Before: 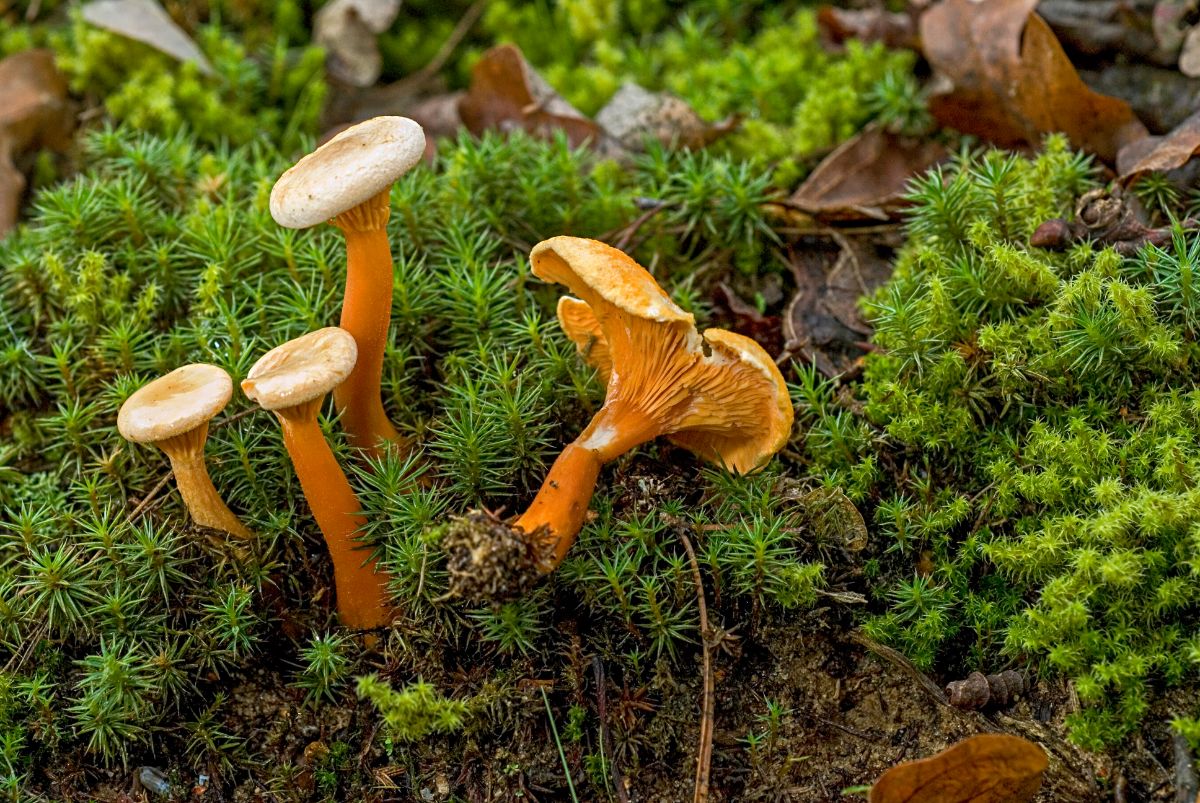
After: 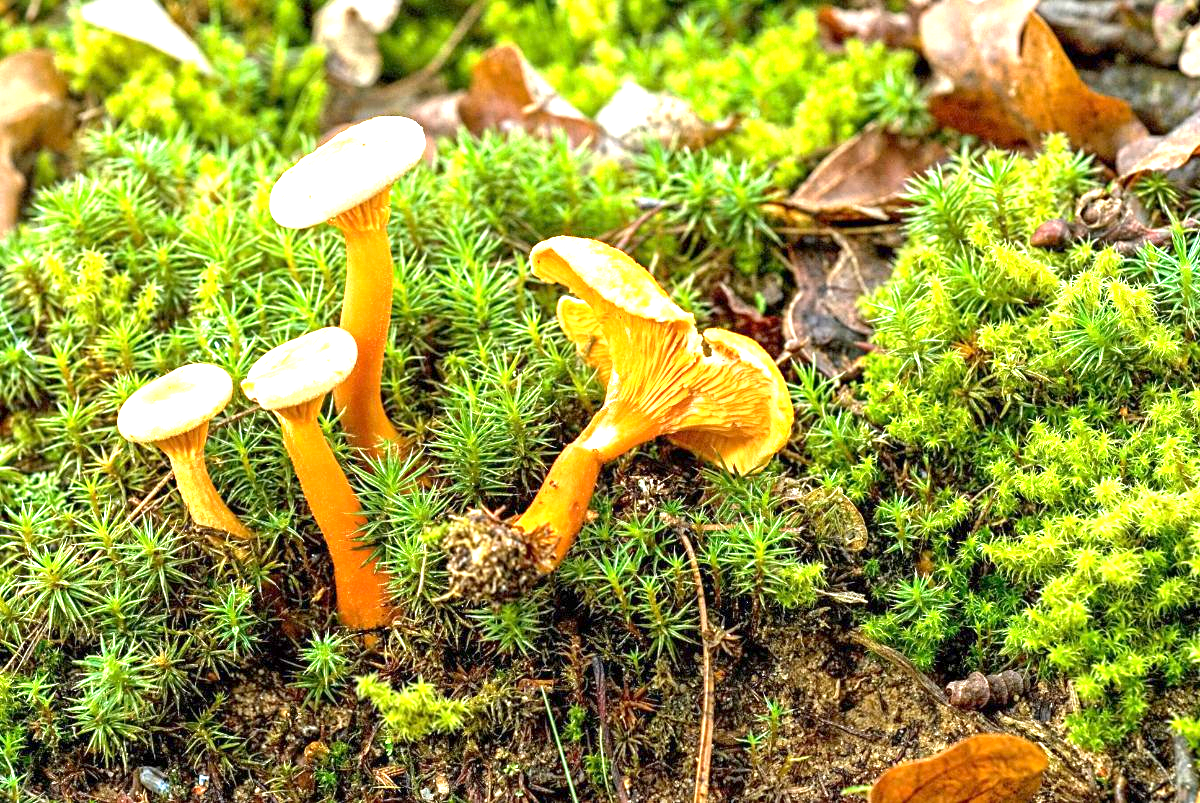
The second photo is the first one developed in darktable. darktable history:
exposure: exposure 2.056 EV, compensate exposure bias true, compensate highlight preservation false
